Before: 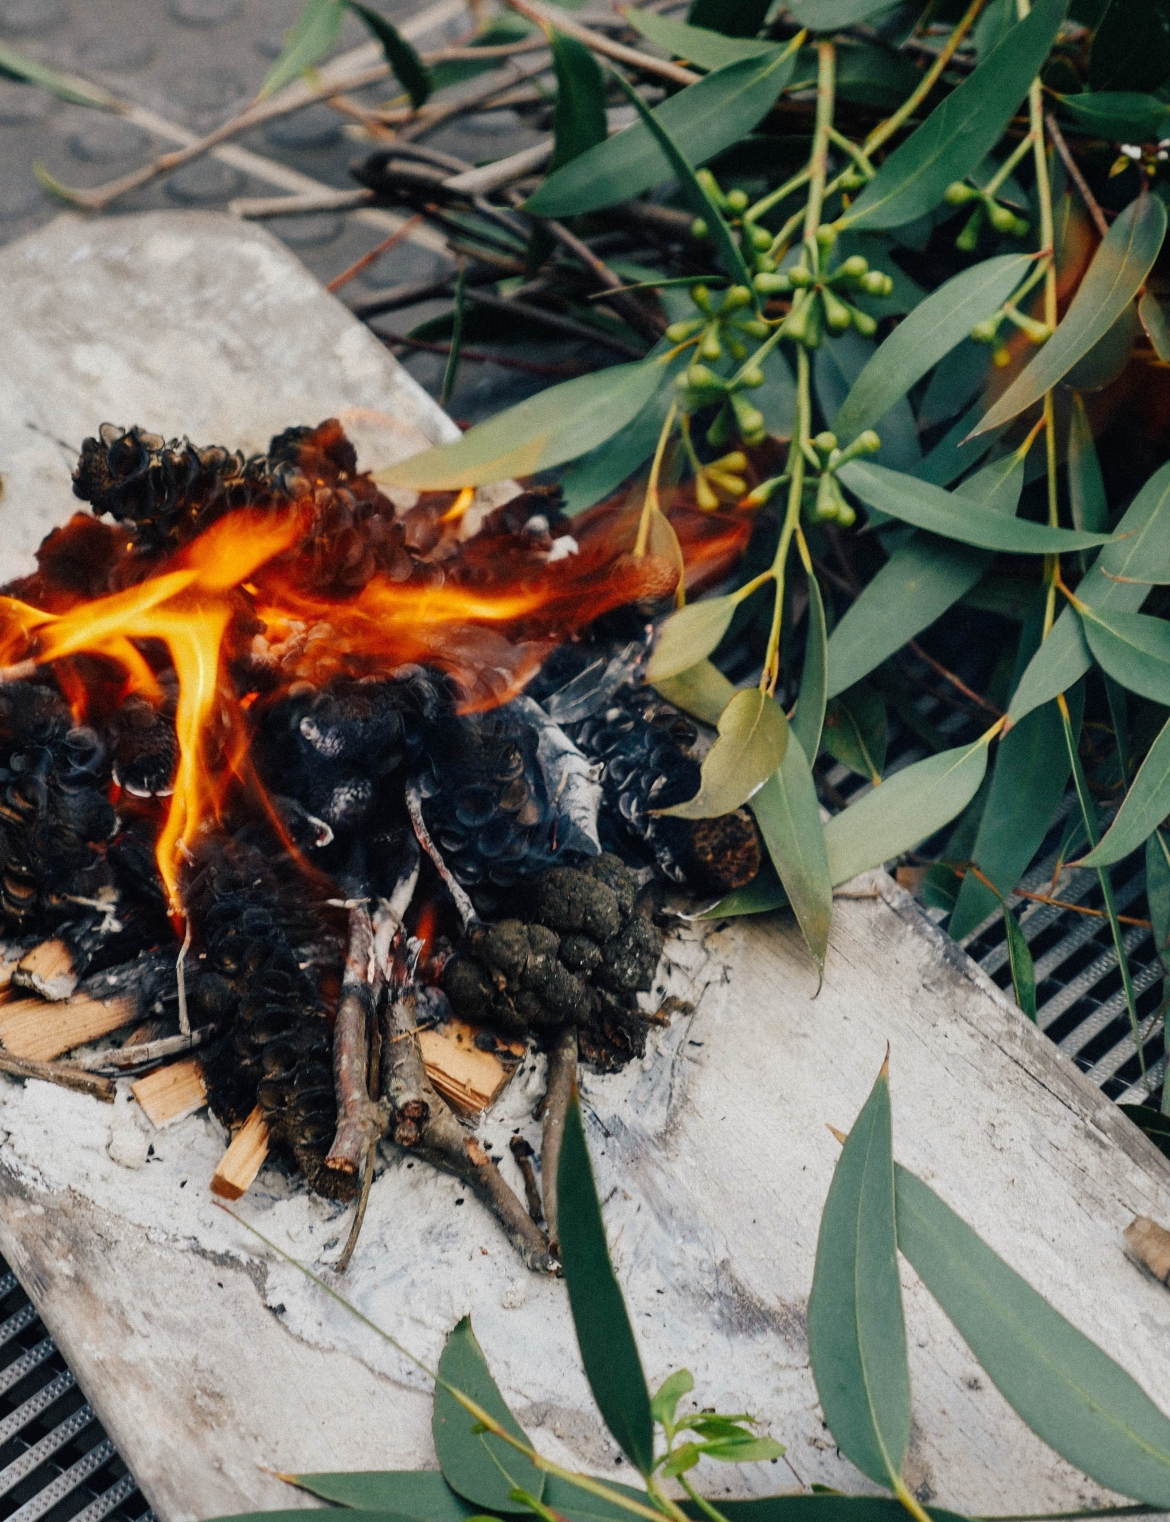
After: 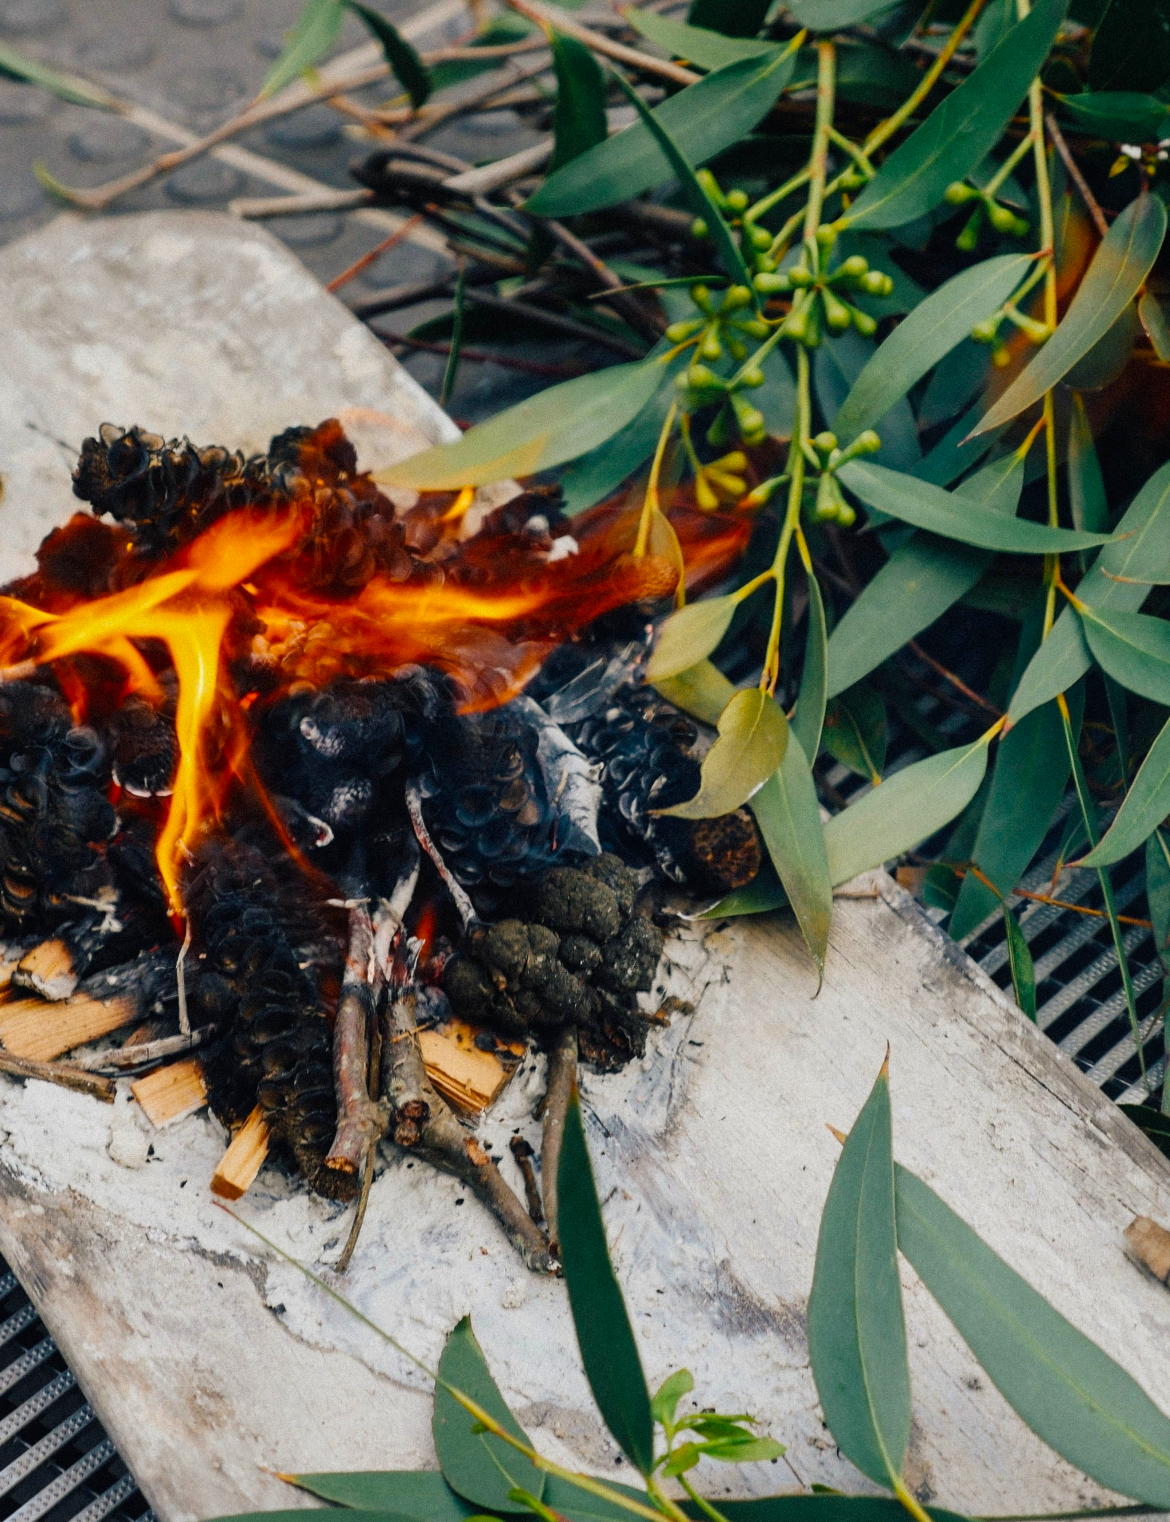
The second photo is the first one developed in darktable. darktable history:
color balance rgb: perceptual saturation grading › global saturation 30.629%
